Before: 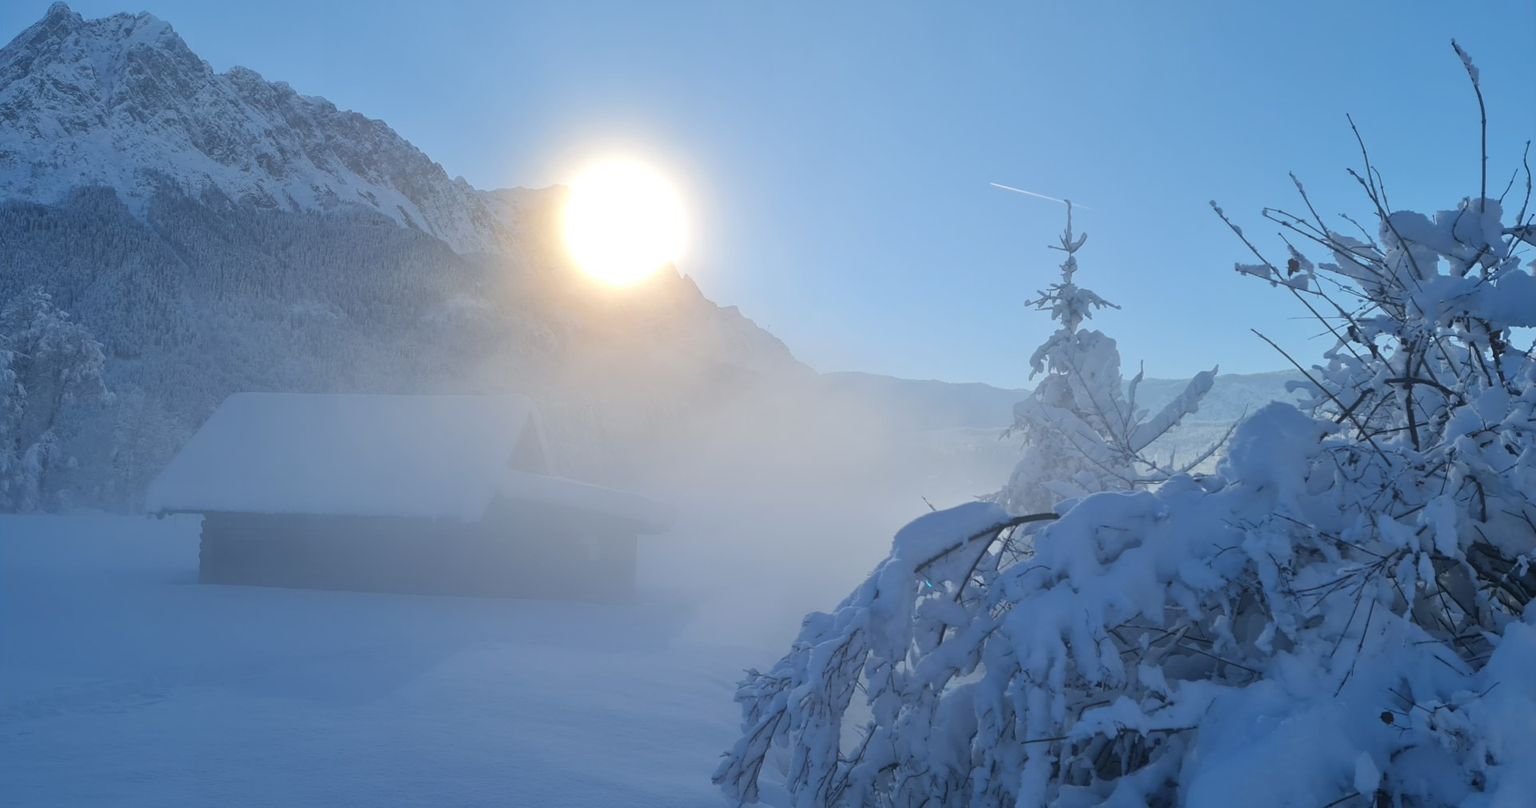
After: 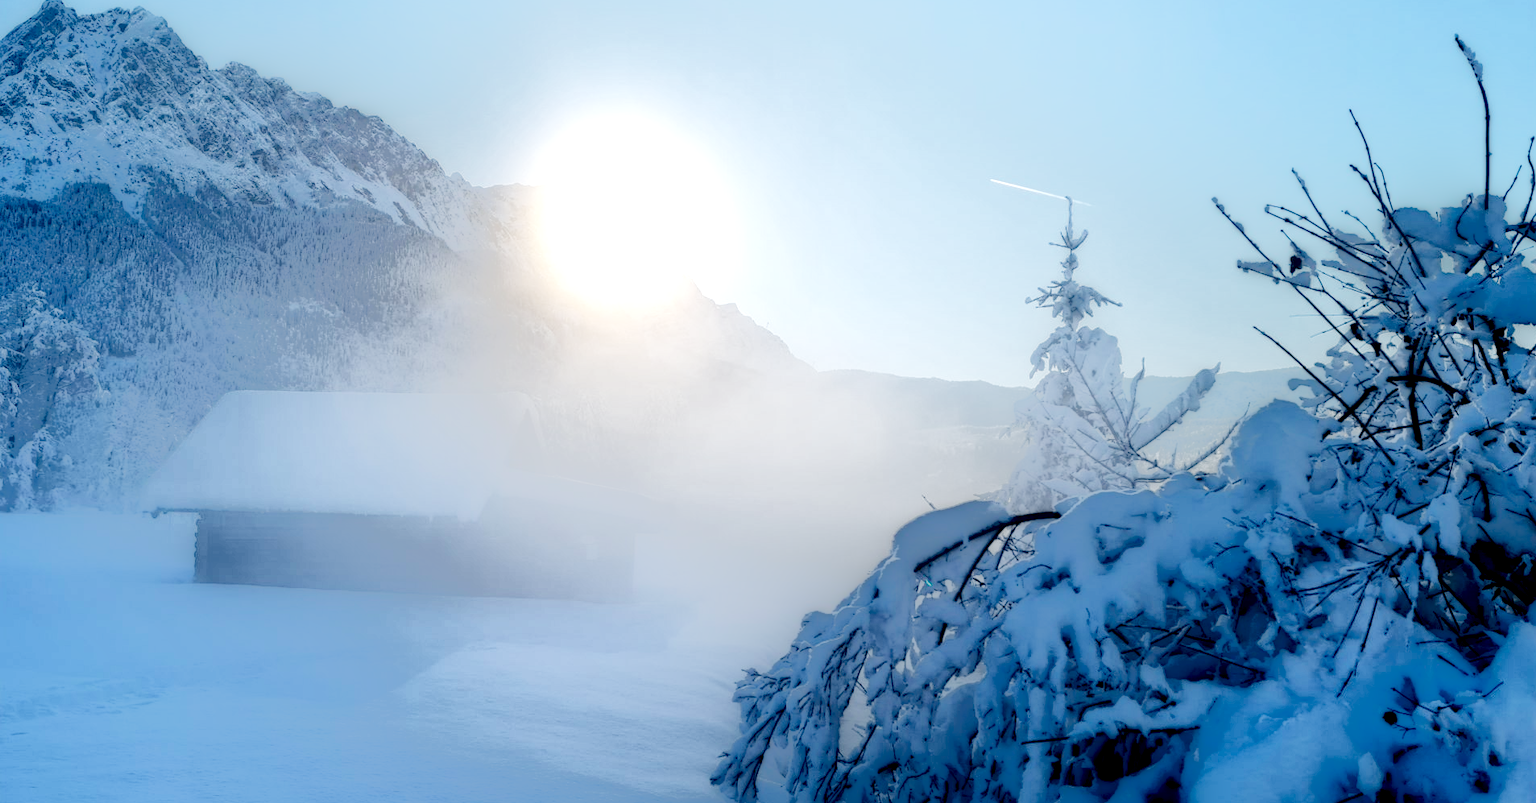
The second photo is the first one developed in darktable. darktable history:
crop: left 0.433%, top 0.673%, right 0.205%, bottom 0.45%
base curve: curves: ch0 [(0, 0.003) (0.001, 0.002) (0.006, 0.004) (0.02, 0.022) (0.048, 0.086) (0.094, 0.234) (0.162, 0.431) (0.258, 0.629) (0.385, 0.8) (0.548, 0.918) (0.751, 0.988) (1, 1)], preserve colors none
local contrast: highlights 6%, shadows 244%, detail 164%, midtone range 0.005
